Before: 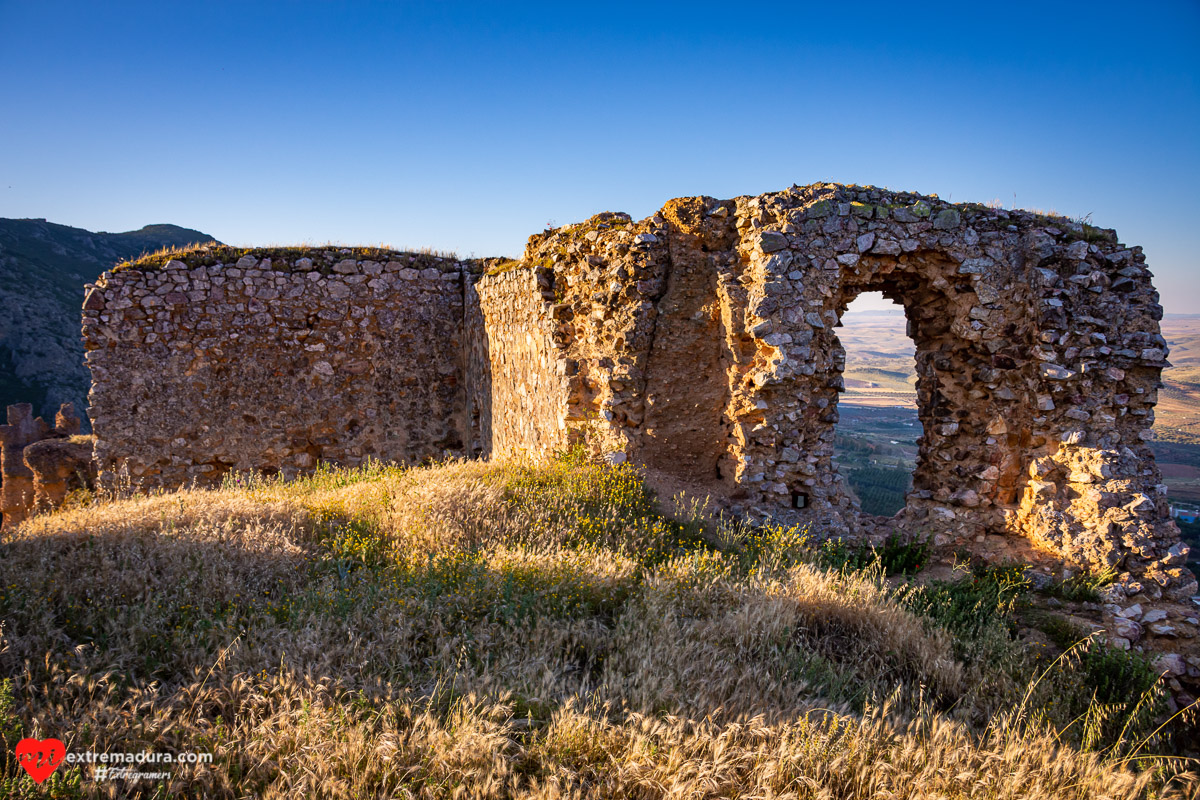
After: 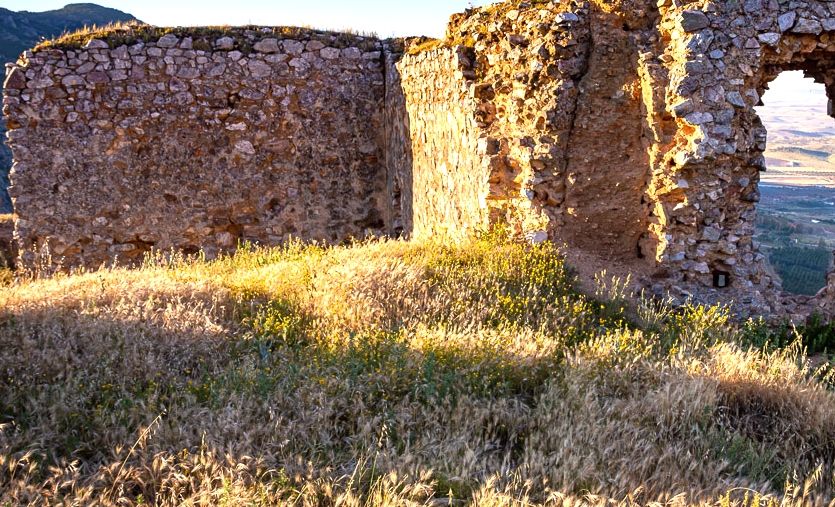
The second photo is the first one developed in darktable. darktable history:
exposure: black level correction 0, exposure 0.703 EV, compensate exposure bias true, compensate highlight preservation false
crop: left 6.588%, top 27.665%, right 23.796%, bottom 8.843%
